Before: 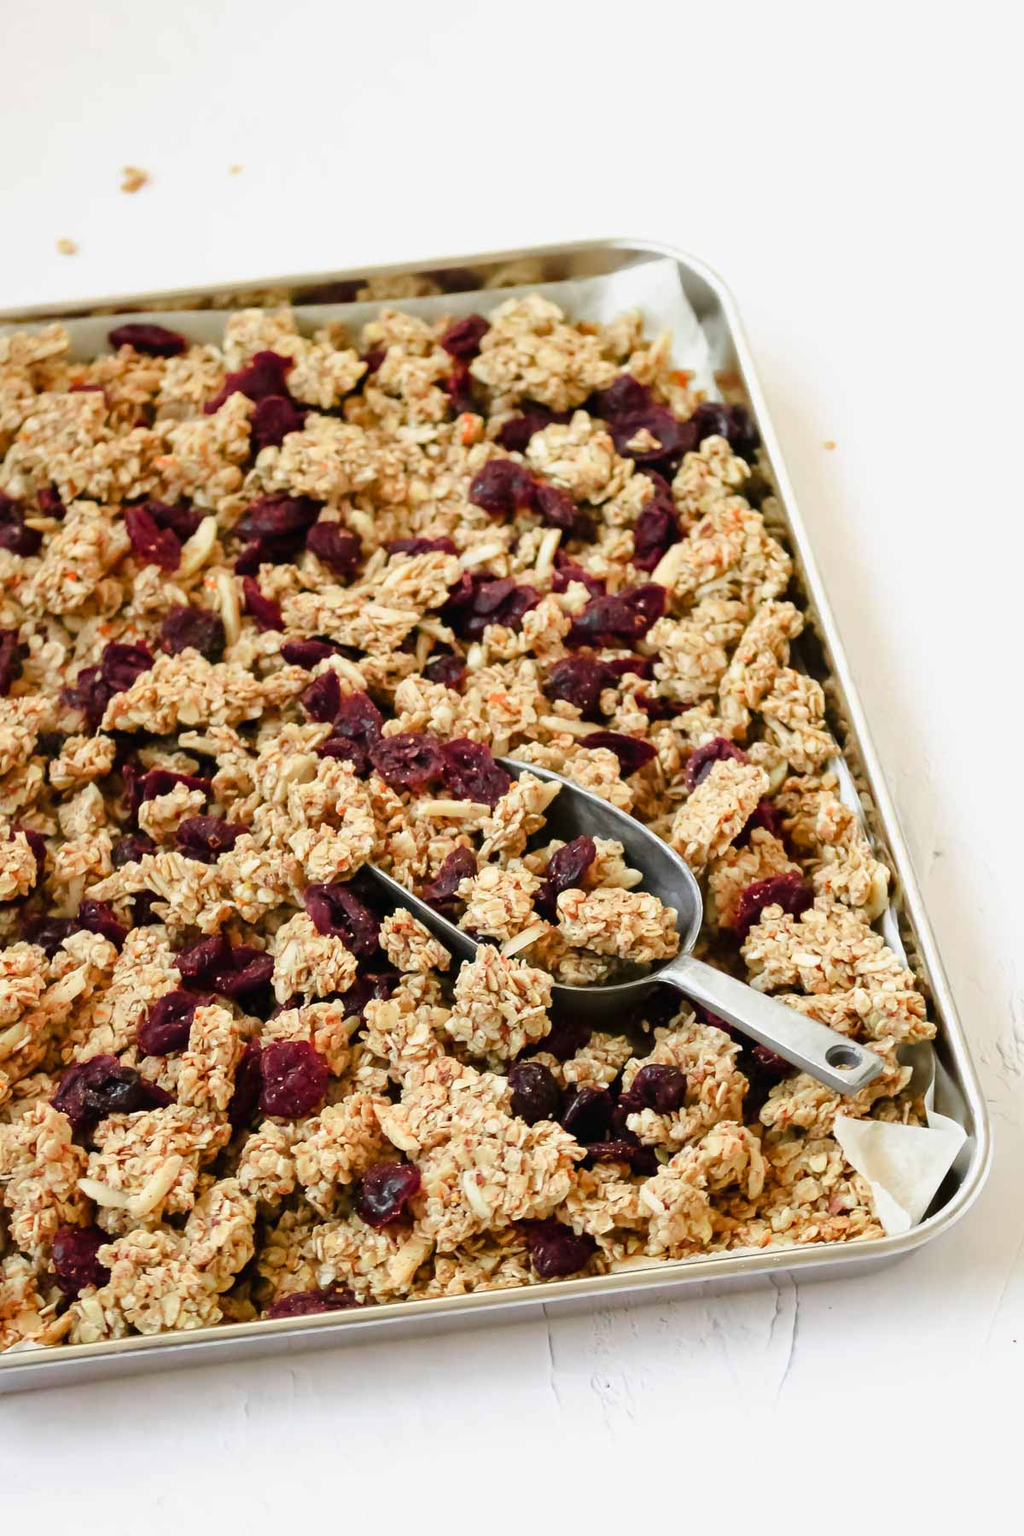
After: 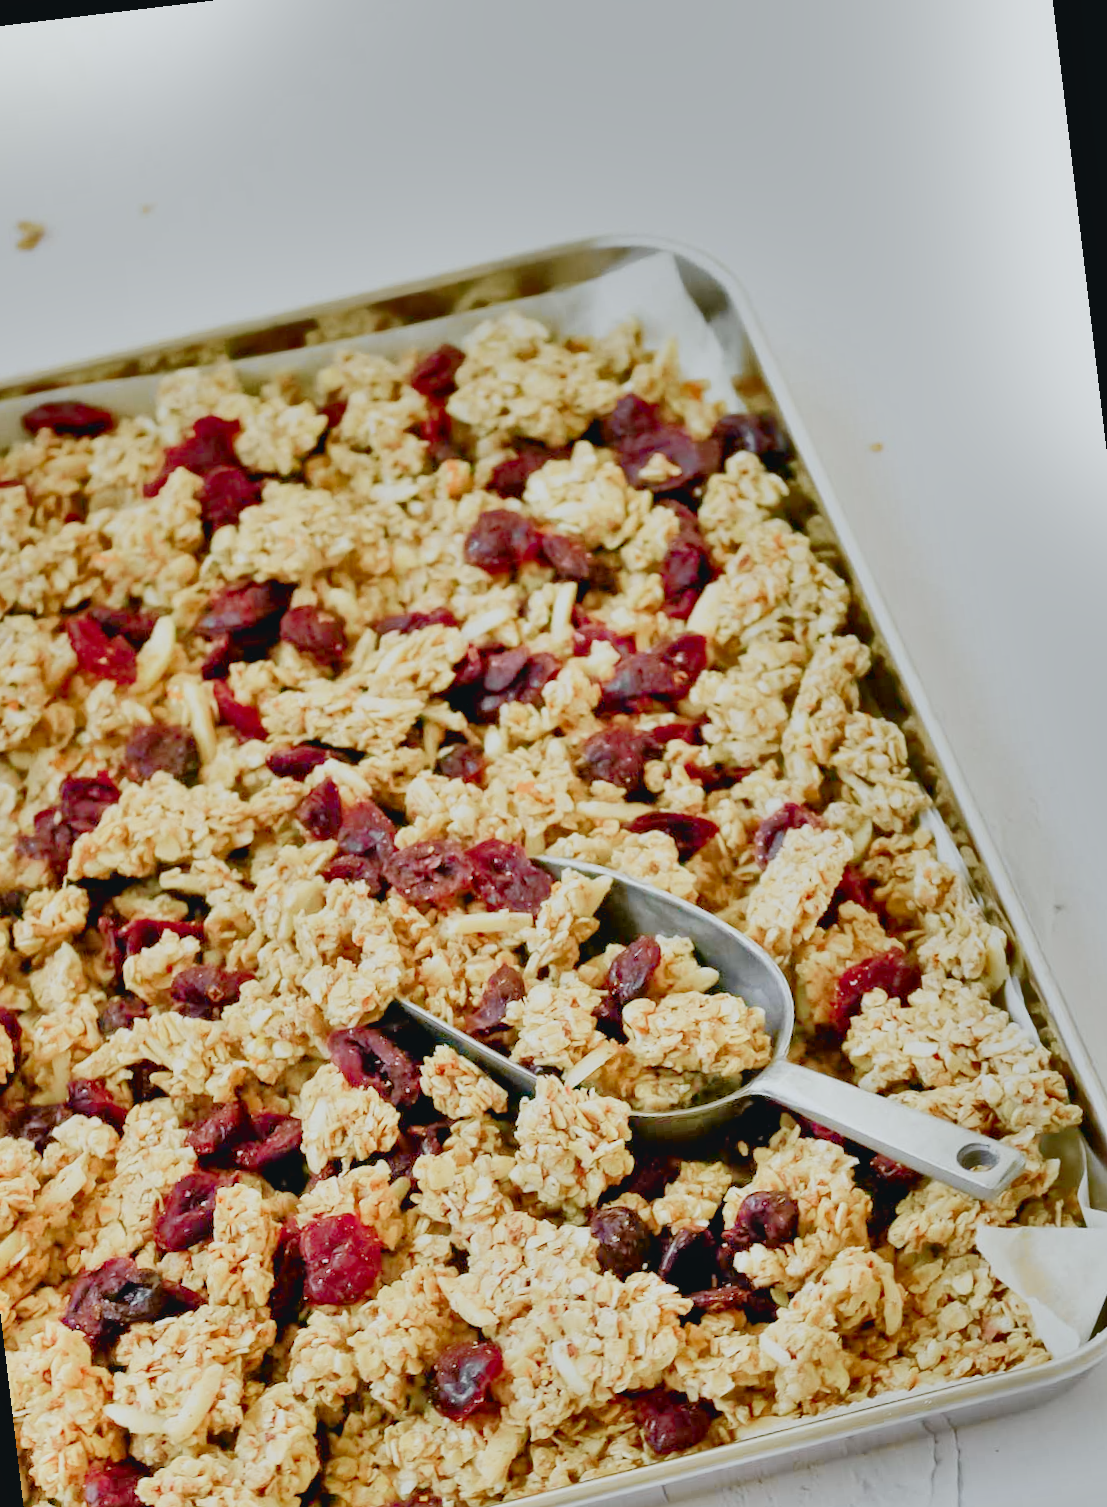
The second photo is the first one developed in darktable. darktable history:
rotate and perspective: rotation -6.83°, automatic cropping off
crop and rotate: left 10.77%, top 5.1%, right 10.41%, bottom 16.76%
filmic rgb: middle gray luminance 18%, black relative exposure -7.5 EV, white relative exposure 8.5 EV, threshold 6 EV, target black luminance 0%, hardness 2.23, latitude 18.37%, contrast 0.878, highlights saturation mix 5%, shadows ↔ highlights balance 10.15%, add noise in highlights 0, preserve chrominance no, color science v3 (2019), use custom middle-gray values true, iterations of high-quality reconstruction 0, contrast in highlights soft, enable highlight reconstruction true
shadows and highlights: white point adjustment -3.64, highlights -63.34, highlights color adjustment 42%, soften with gaussian
tone equalizer: -7 EV 0.15 EV, -6 EV 0.6 EV, -5 EV 1.15 EV, -4 EV 1.33 EV, -3 EV 1.15 EV, -2 EV 0.6 EV, -1 EV 0.15 EV, mask exposure compensation -0.5 EV
exposure: black level correction 0, exposure 1 EV, compensate exposure bias true, compensate highlight preservation false
tone curve: curves: ch0 [(0, 0.046) (0.037, 0.056) (0.176, 0.162) (0.33, 0.331) (0.432, 0.475) (0.601, 0.665) (0.843, 0.876) (1, 1)]; ch1 [(0, 0) (0.339, 0.349) (0.445, 0.42) (0.476, 0.47) (0.497, 0.492) (0.523, 0.514) (0.557, 0.558) (0.632, 0.615) (0.728, 0.746) (1, 1)]; ch2 [(0, 0) (0.327, 0.324) (0.417, 0.44) (0.46, 0.453) (0.502, 0.495) (0.526, 0.52) (0.54, 0.55) (0.606, 0.626) (0.745, 0.704) (1, 1)], color space Lab, independent channels, preserve colors none
